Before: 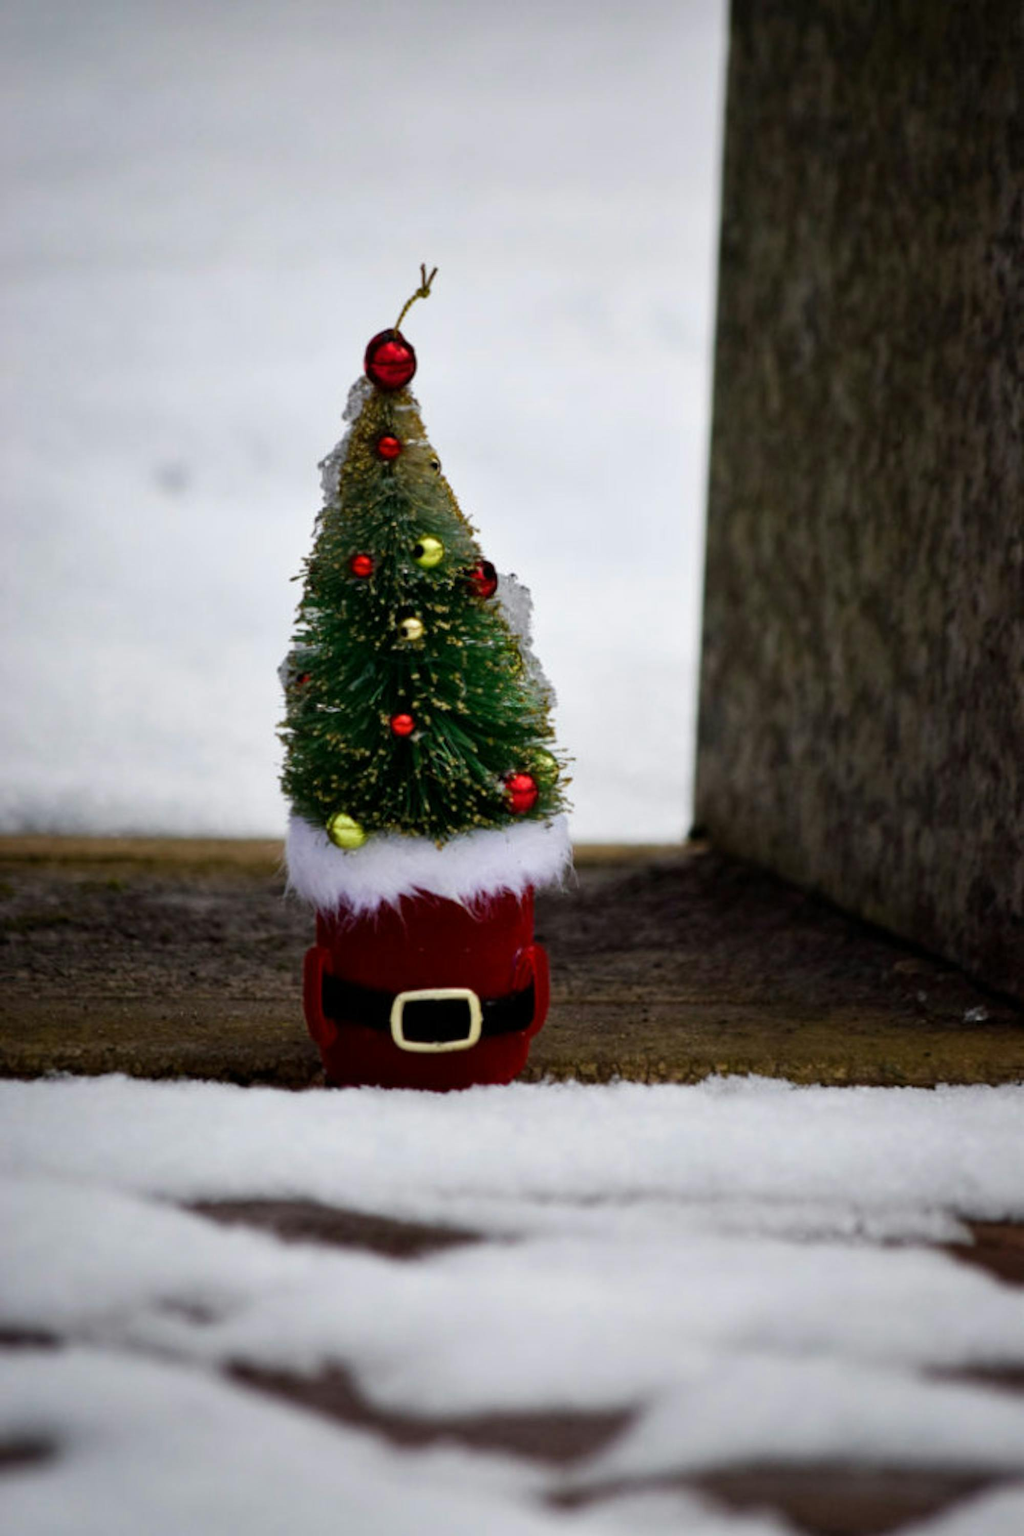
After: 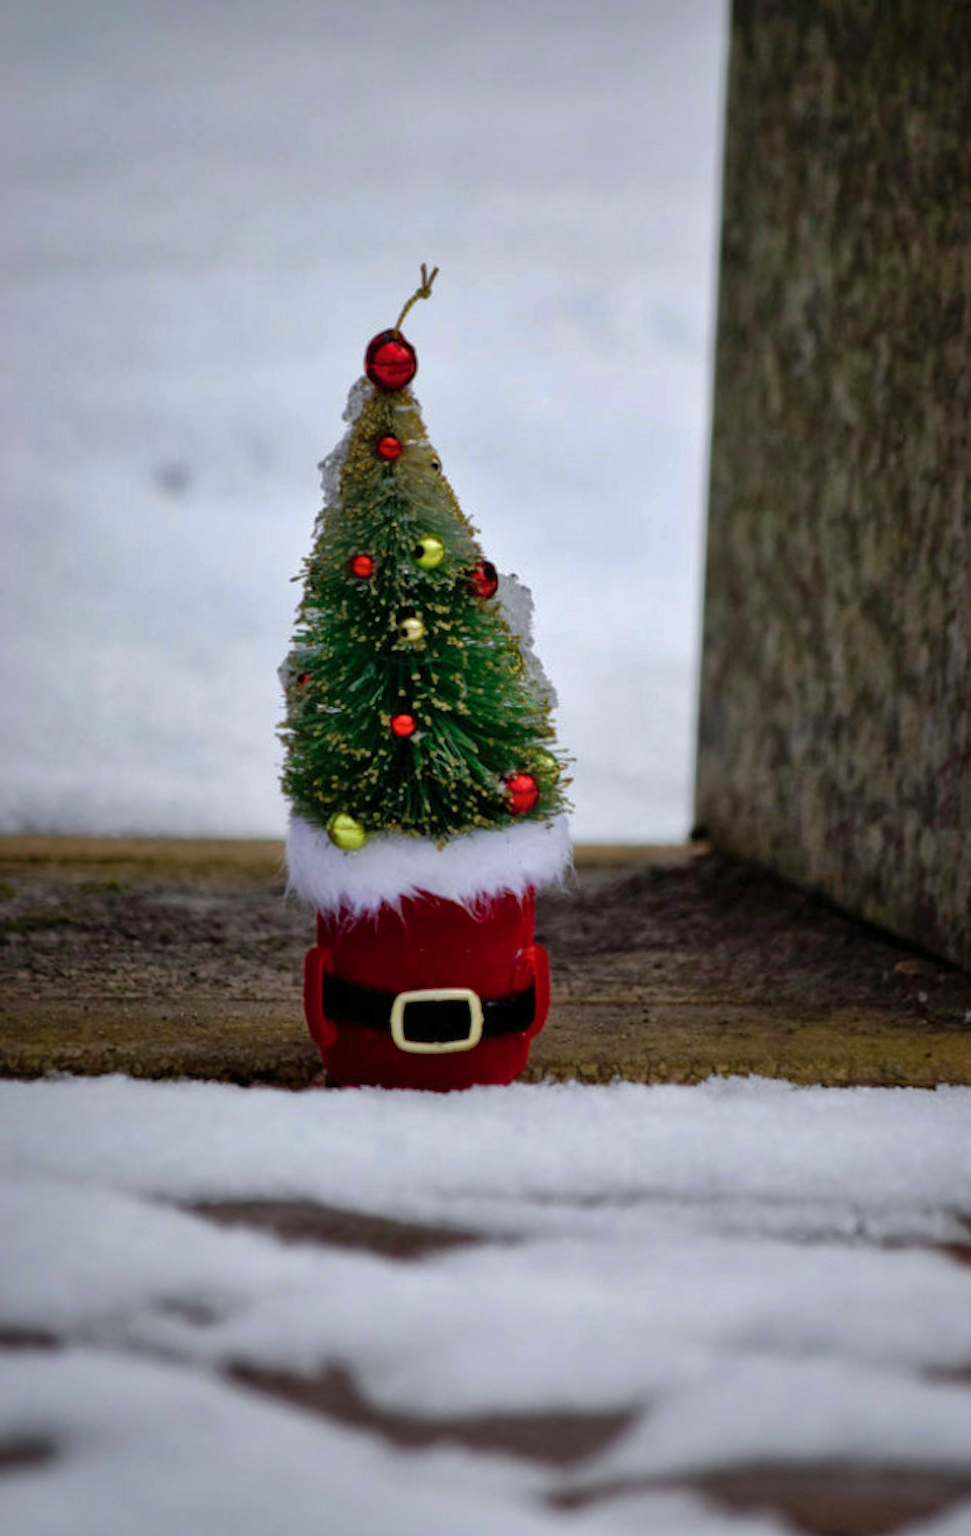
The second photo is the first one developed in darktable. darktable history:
crop and rotate: right 5.167%
white balance: red 0.983, blue 1.036
shadows and highlights: on, module defaults
